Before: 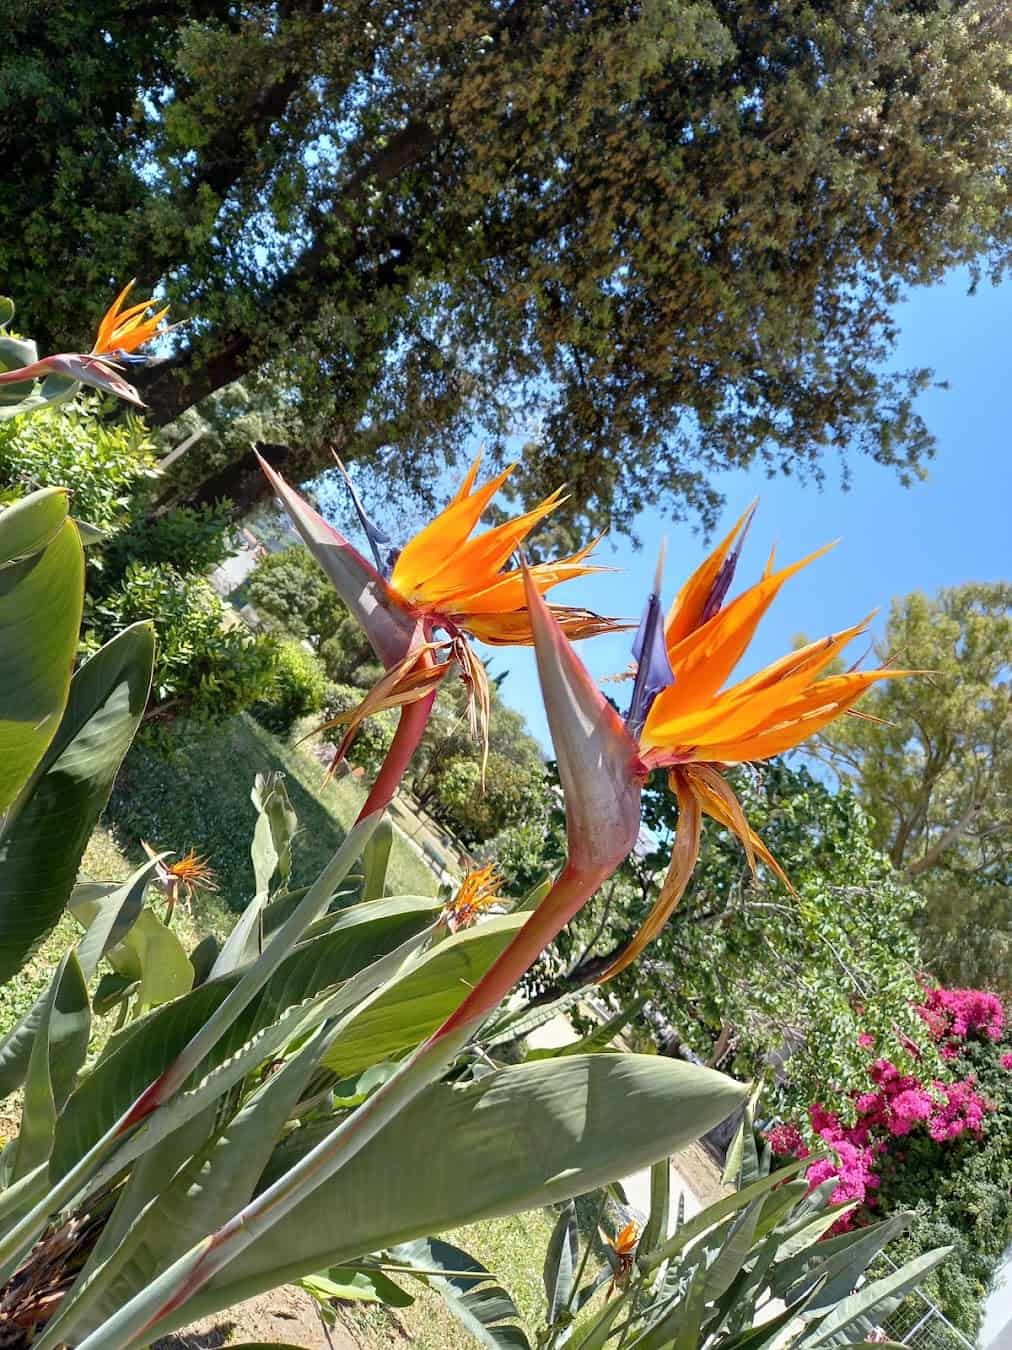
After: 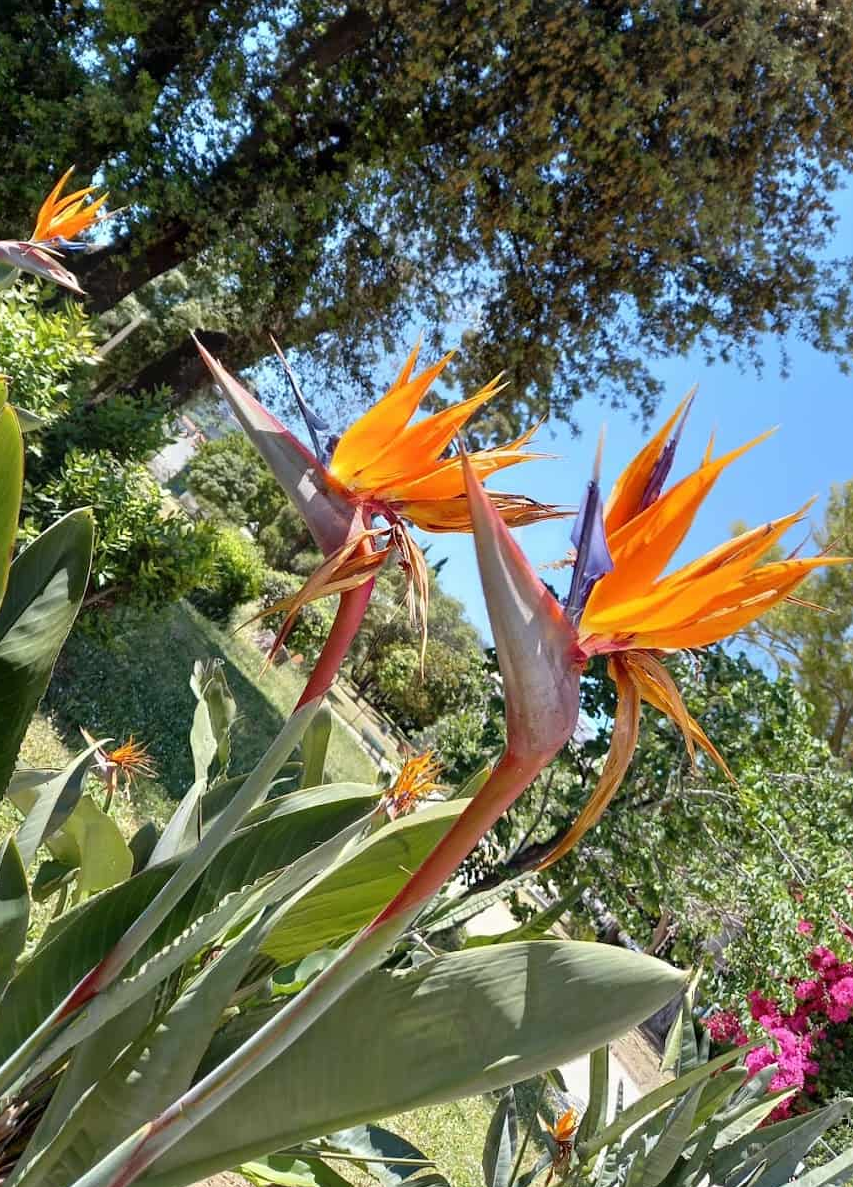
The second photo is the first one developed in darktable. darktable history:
crop: left 6.124%, top 8.391%, right 9.529%, bottom 3.642%
